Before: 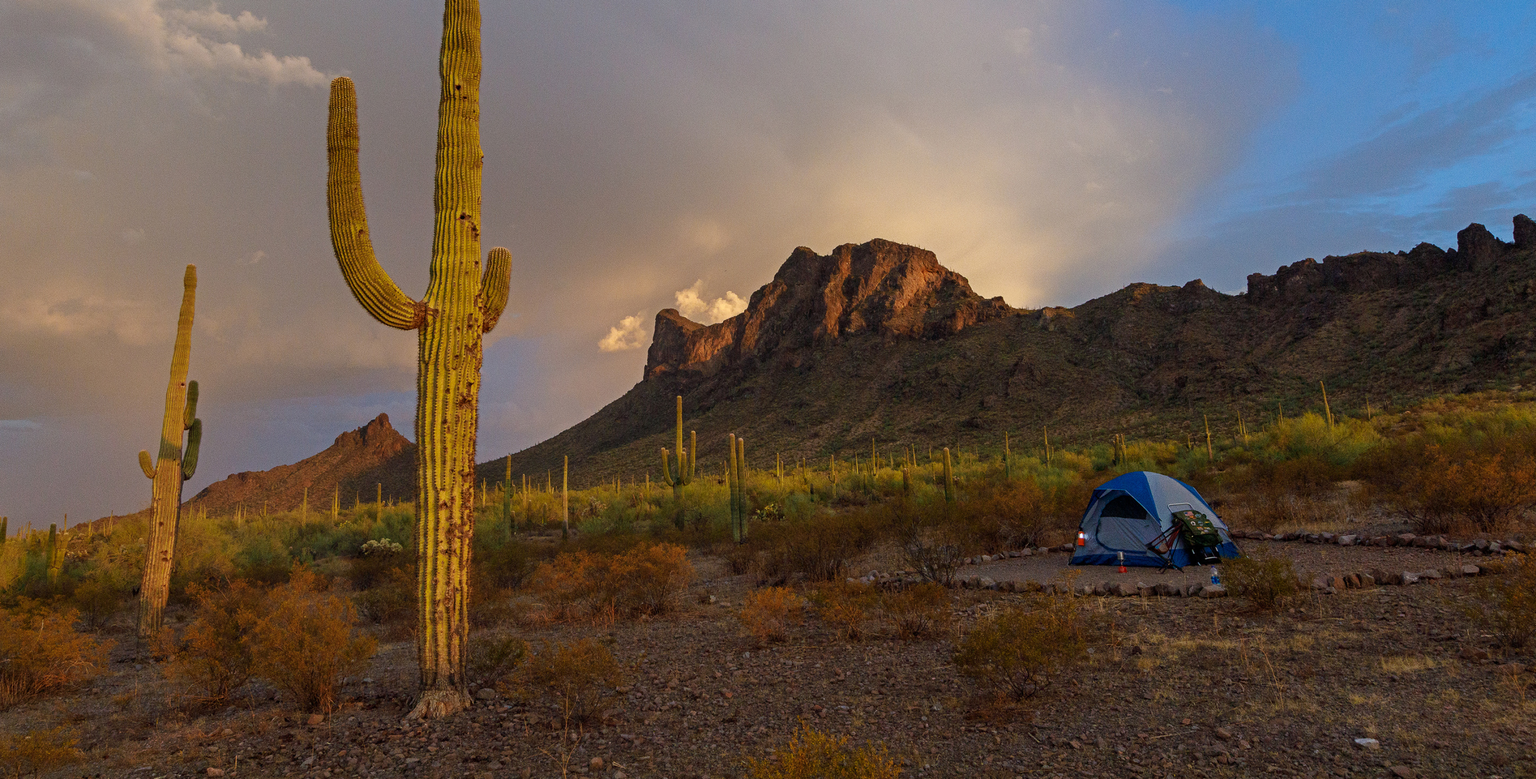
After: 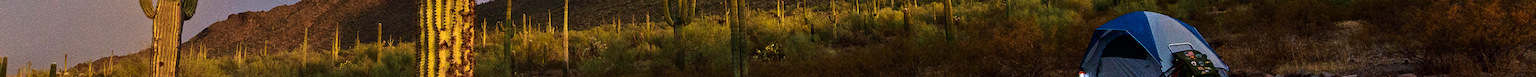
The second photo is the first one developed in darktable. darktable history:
crop and rotate: top 59.084%, bottom 30.916%
grain: coarseness 0.09 ISO, strength 10%
exposure: exposure -0.05 EV
velvia: on, module defaults
tone equalizer: -8 EV -1.08 EV, -7 EV -1.01 EV, -6 EV -0.867 EV, -5 EV -0.578 EV, -3 EV 0.578 EV, -2 EV 0.867 EV, -1 EV 1.01 EV, +0 EV 1.08 EV, edges refinement/feathering 500, mask exposure compensation -1.57 EV, preserve details no
